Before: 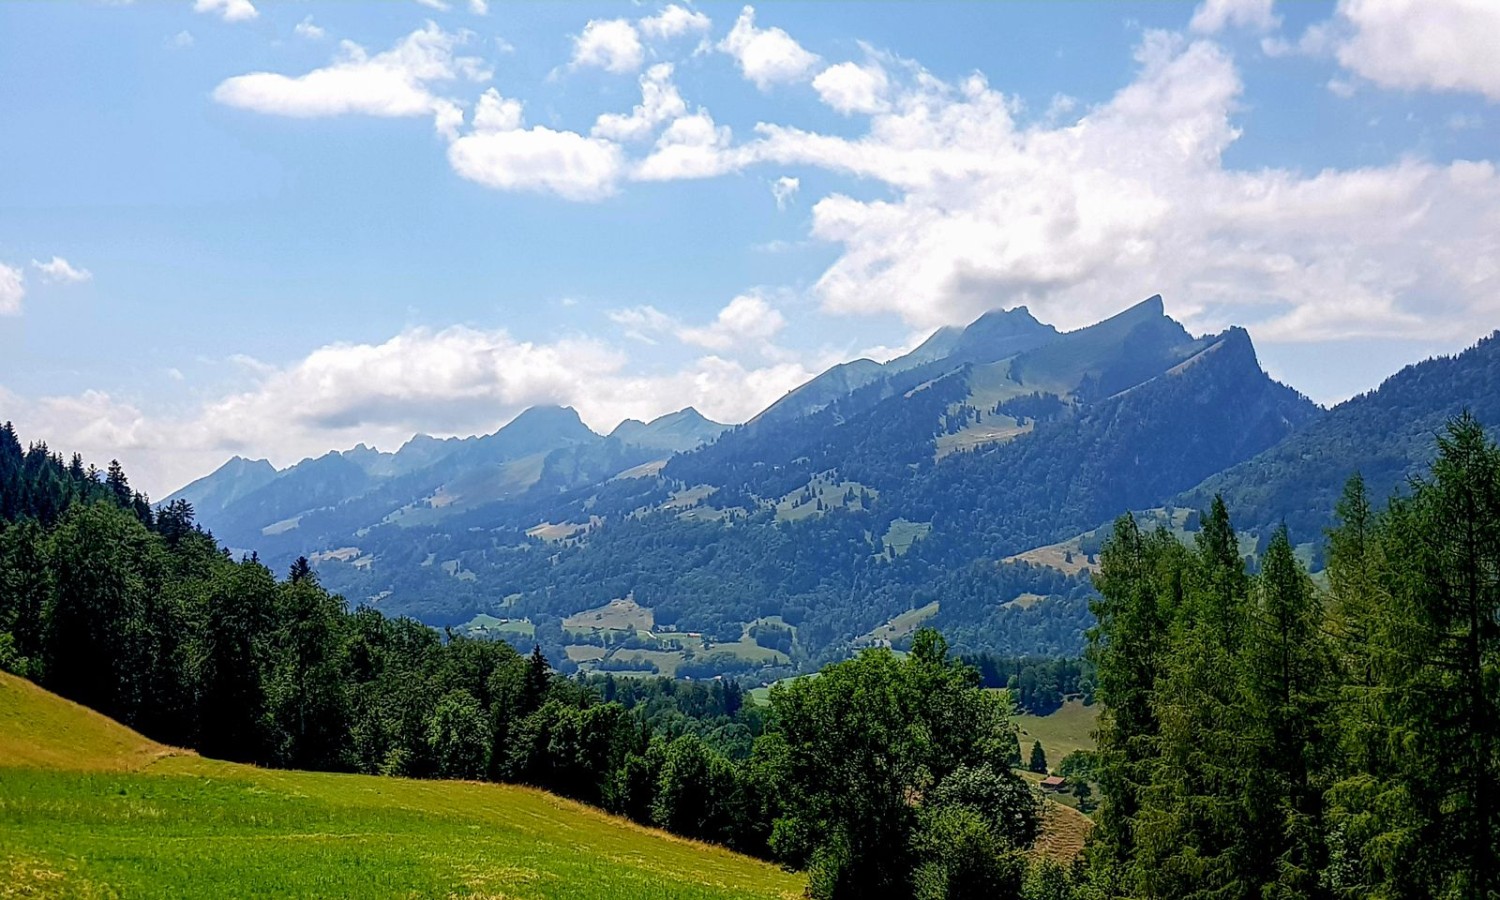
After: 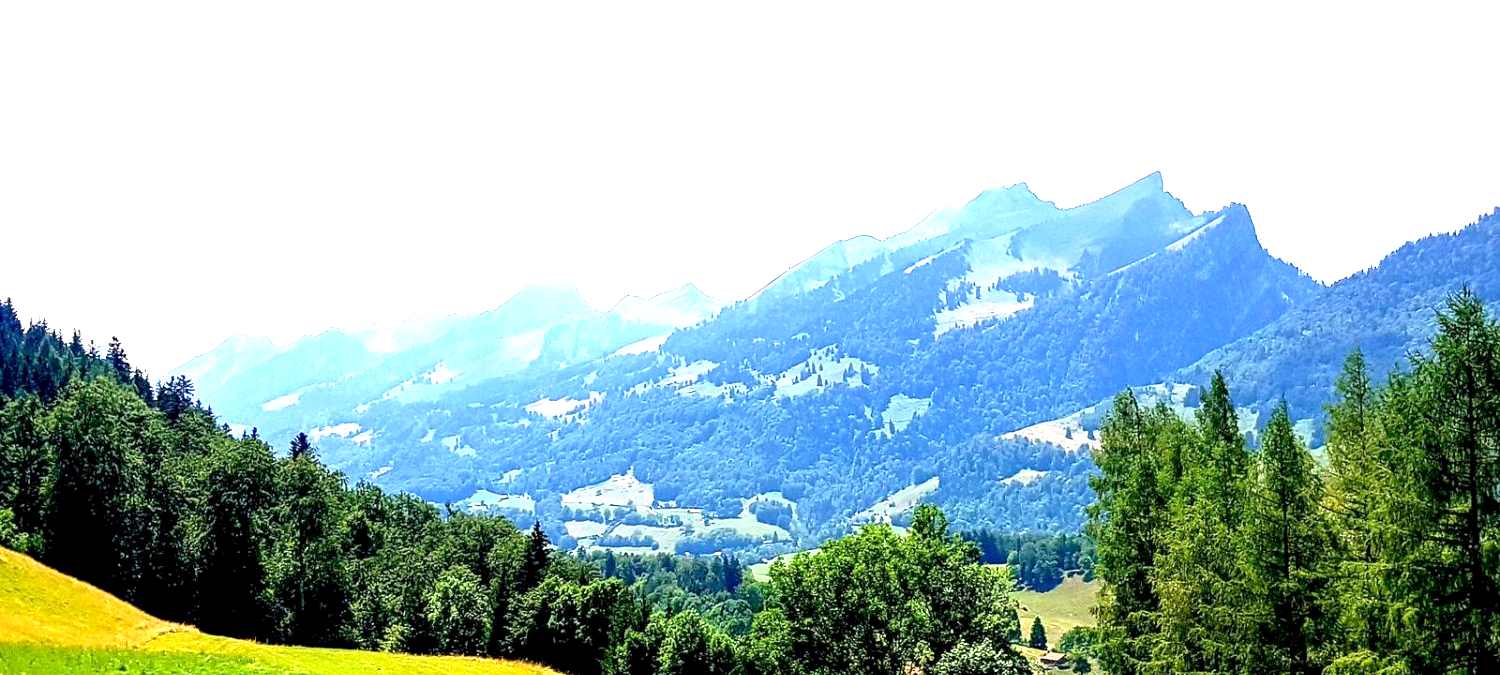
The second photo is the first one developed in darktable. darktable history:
crop: top 13.819%, bottom 11.169%
exposure: black level correction 0.001, exposure 2 EV, compensate highlight preservation false
